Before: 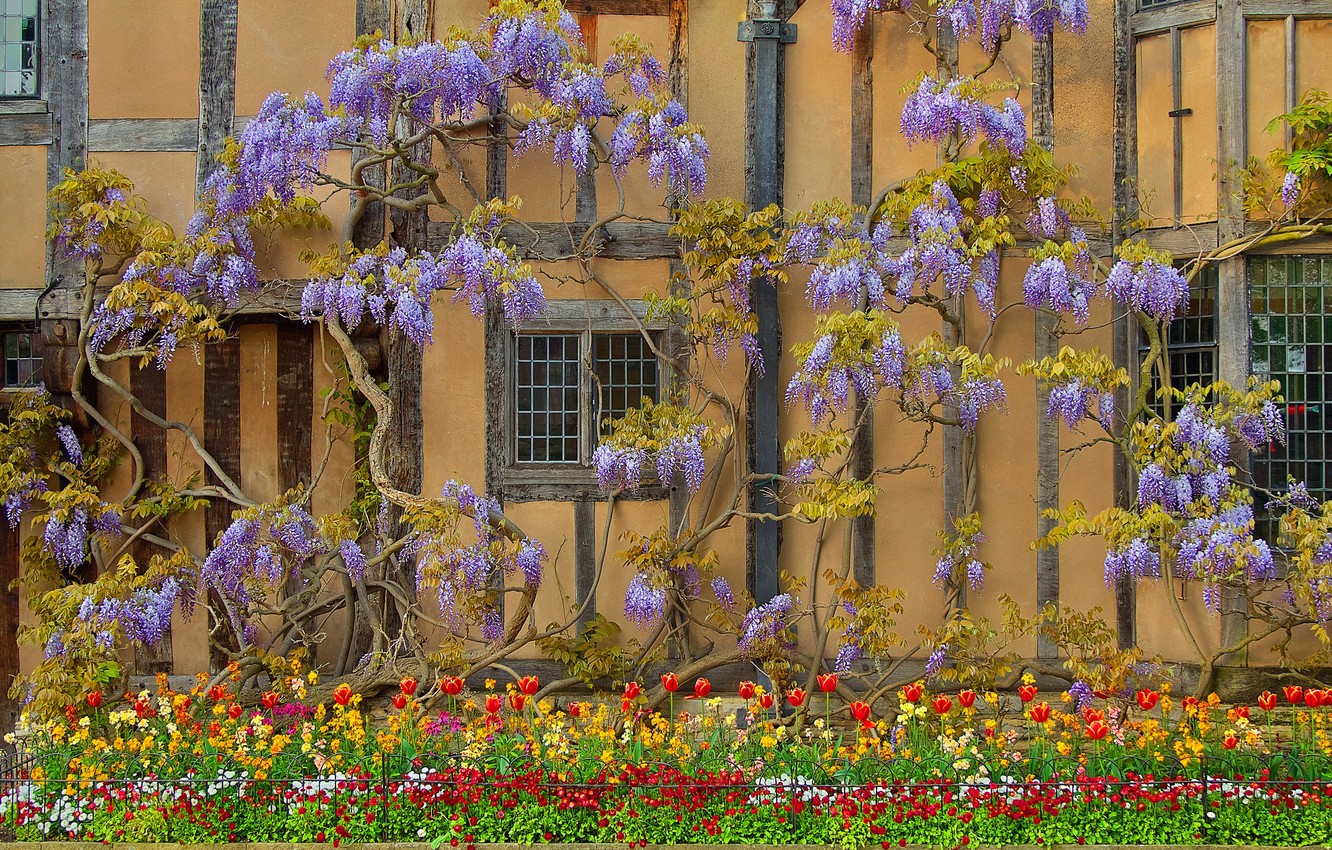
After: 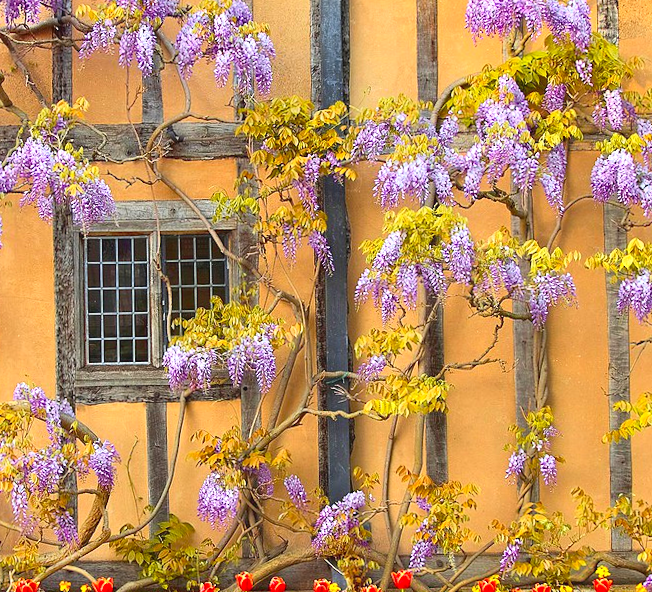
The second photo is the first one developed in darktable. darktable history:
exposure: black level correction 0, exposure 0.7 EV, compensate exposure bias true, compensate highlight preservation false
crop: left 32.075%, top 10.976%, right 18.355%, bottom 17.596%
tone curve: curves: ch0 [(0, 0.036) (0.119, 0.115) (0.461, 0.479) (0.715, 0.767) (0.817, 0.865) (1, 0.998)]; ch1 [(0, 0) (0.377, 0.416) (0.44, 0.461) (0.487, 0.49) (0.514, 0.525) (0.538, 0.561) (0.67, 0.713) (1, 1)]; ch2 [(0, 0) (0.38, 0.405) (0.463, 0.445) (0.492, 0.486) (0.529, 0.533) (0.578, 0.59) (0.653, 0.698) (1, 1)], color space Lab, independent channels, preserve colors none
rotate and perspective: rotation -1°, crop left 0.011, crop right 0.989, crop top 0.025, crop bottom 0.975
